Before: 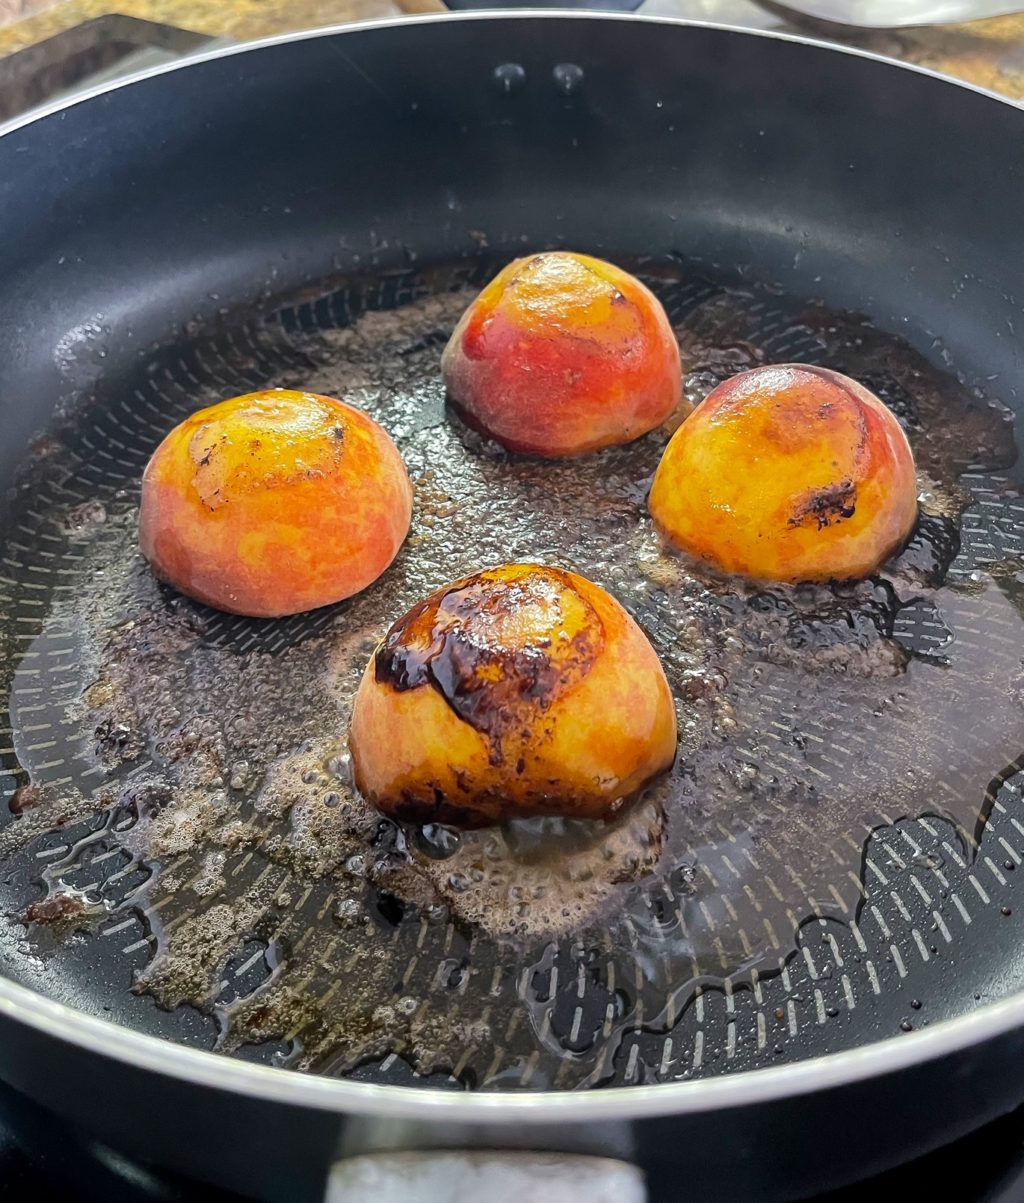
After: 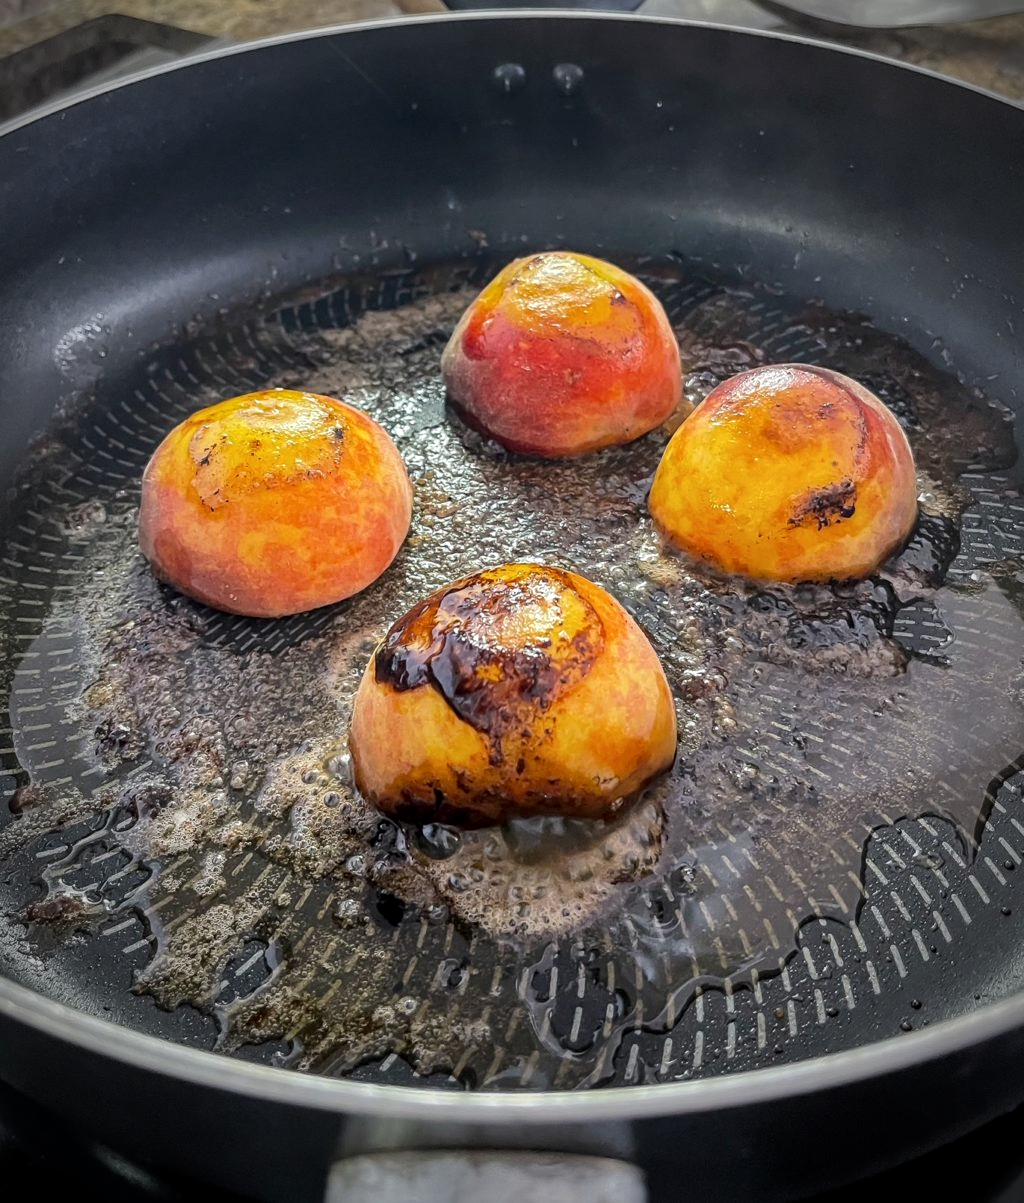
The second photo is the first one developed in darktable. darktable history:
local contrast: on, module defaults
vignetting: fall-off start 67.5%, fall-off radius 67.23%, brightness -0.813, automatic ratio true
